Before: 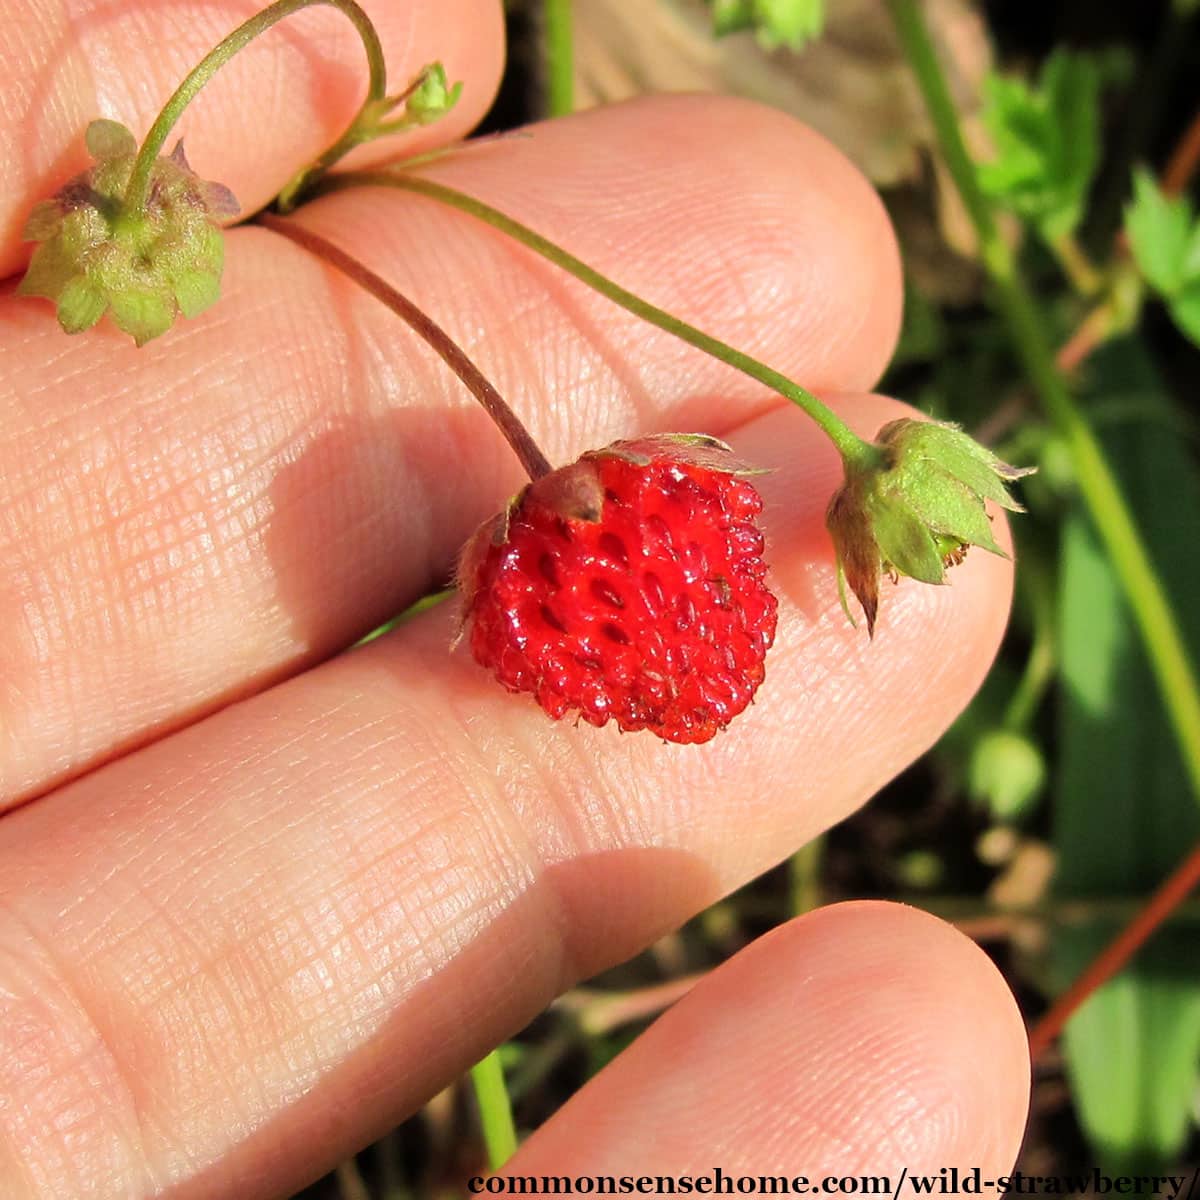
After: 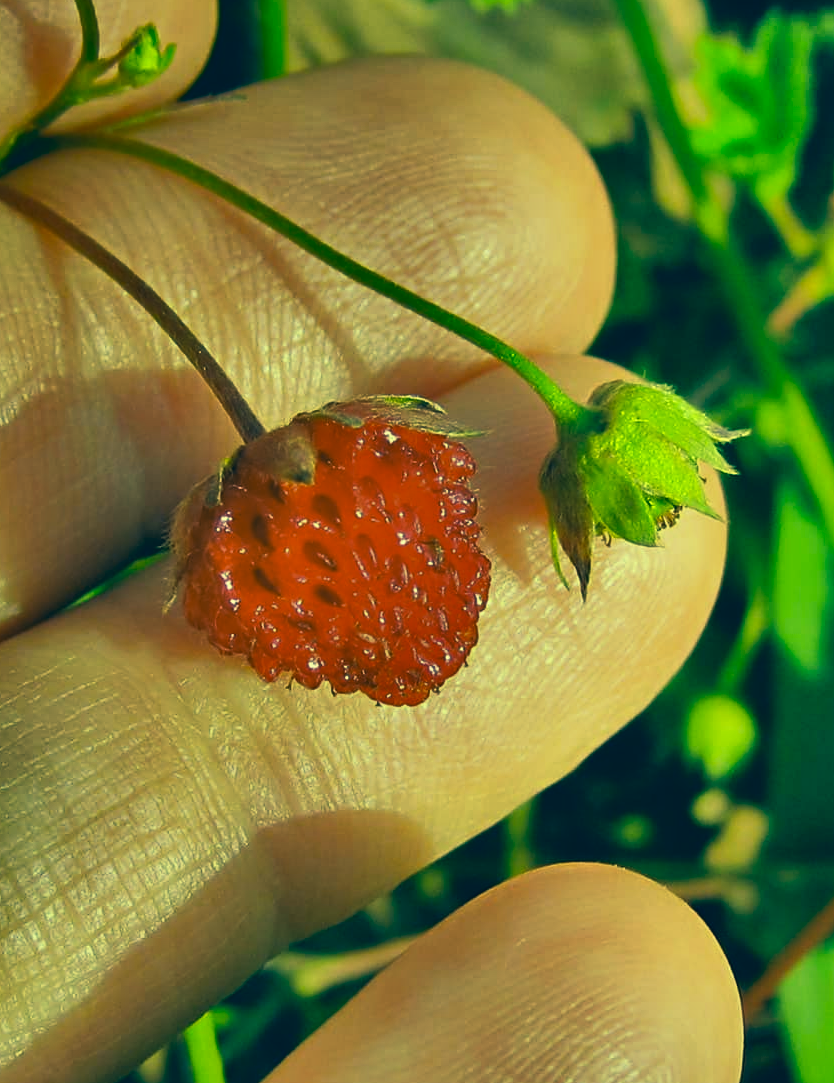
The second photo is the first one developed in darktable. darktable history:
sharpen: amount 0.217
shadows and highlights: radius 123.24, shadows 99.88, white point adjustment -2.99, highlights -99.06, soften with gaussian
contrast brightness saturation: contrast 0.076, saturation 0.021
color correction: highlights a* -15.3, highlights b* 39.52, shadows a* -39.84, shadows b* -26.88
crop and rotate: left 23.924%, top 3.243%, right 6.505%, bottom 6.462%
